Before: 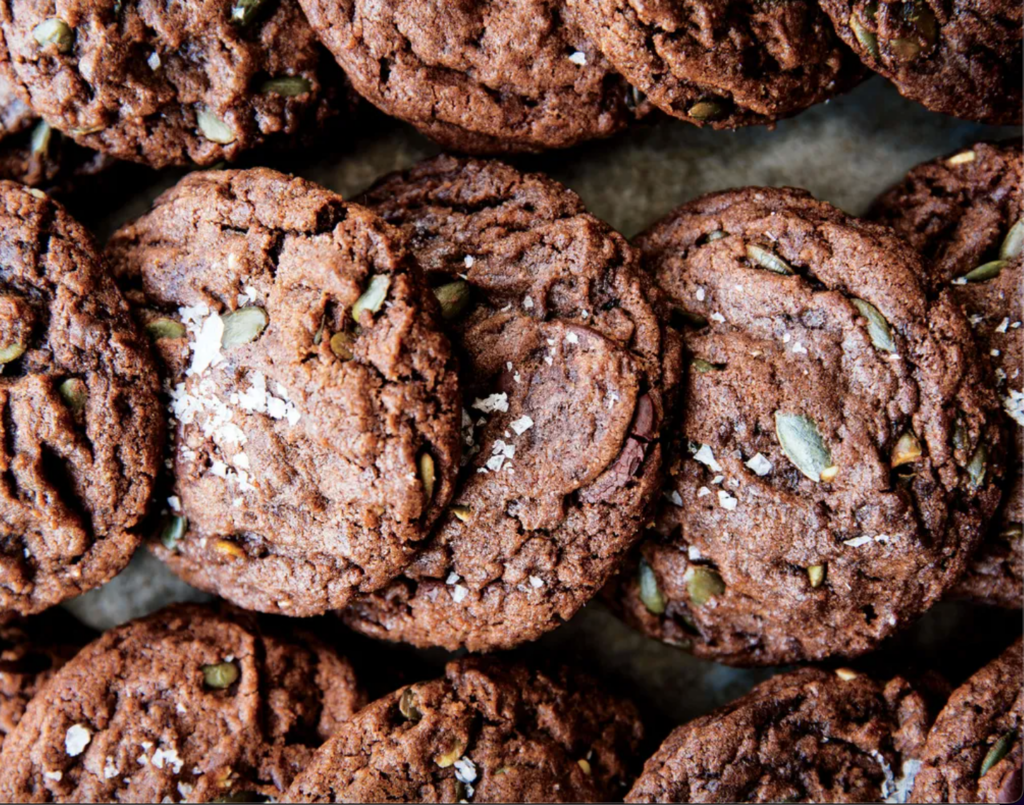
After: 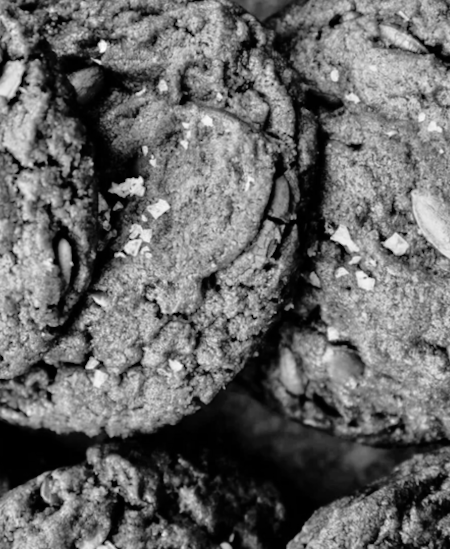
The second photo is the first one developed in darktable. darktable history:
crop: left 35.432%, top 26.233%, right 20.145%, bottom 3.432%
rotate and perspective: rotation -1°, crop left 0.011, crop right 0.989, crop top 0.025, crop bottom 0.975
tone equalizer: -7 EV 0.15 EV, -6 EV 0.6 EV, -5 EV 1.15 EV, -4 EV 1.33 EV, -3 EV 1.15 EV, -2 EV 0.6 EV, -1 EV 0.15 EV, mask exposure compensation -0.5 EV
color zones: curves: ch1 [(0.25, 0.61) (0.75, 0.248)]
monochrome: a -74.22, b 78.2
exposure: compensate exposure bias true, compensate highlight preservation false
